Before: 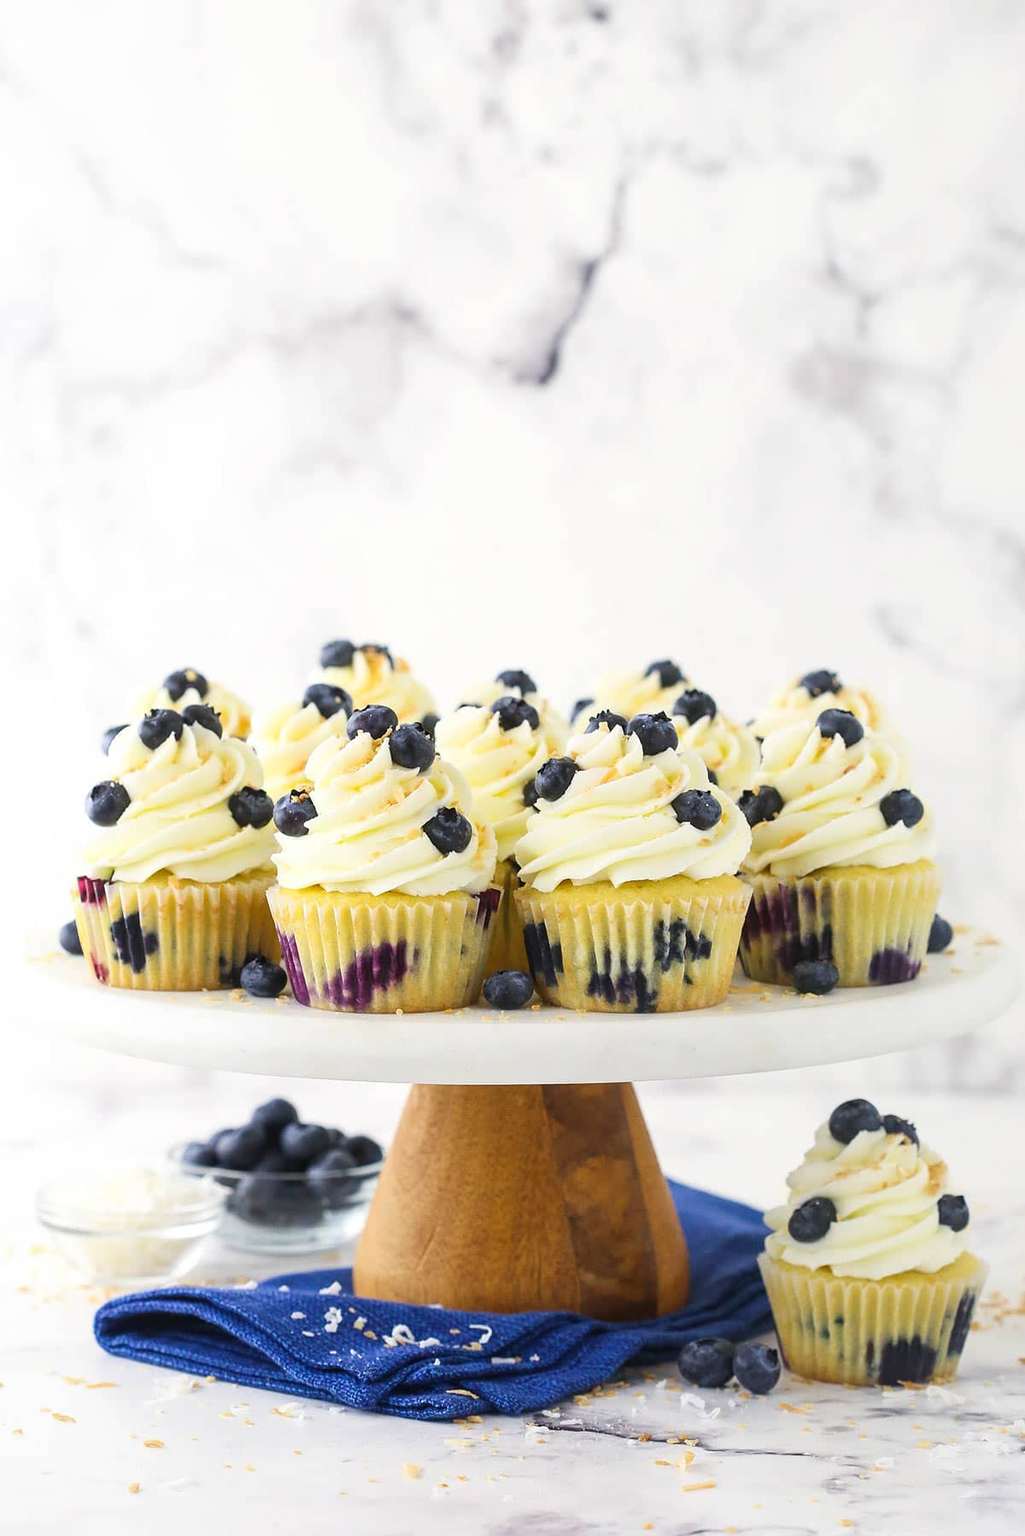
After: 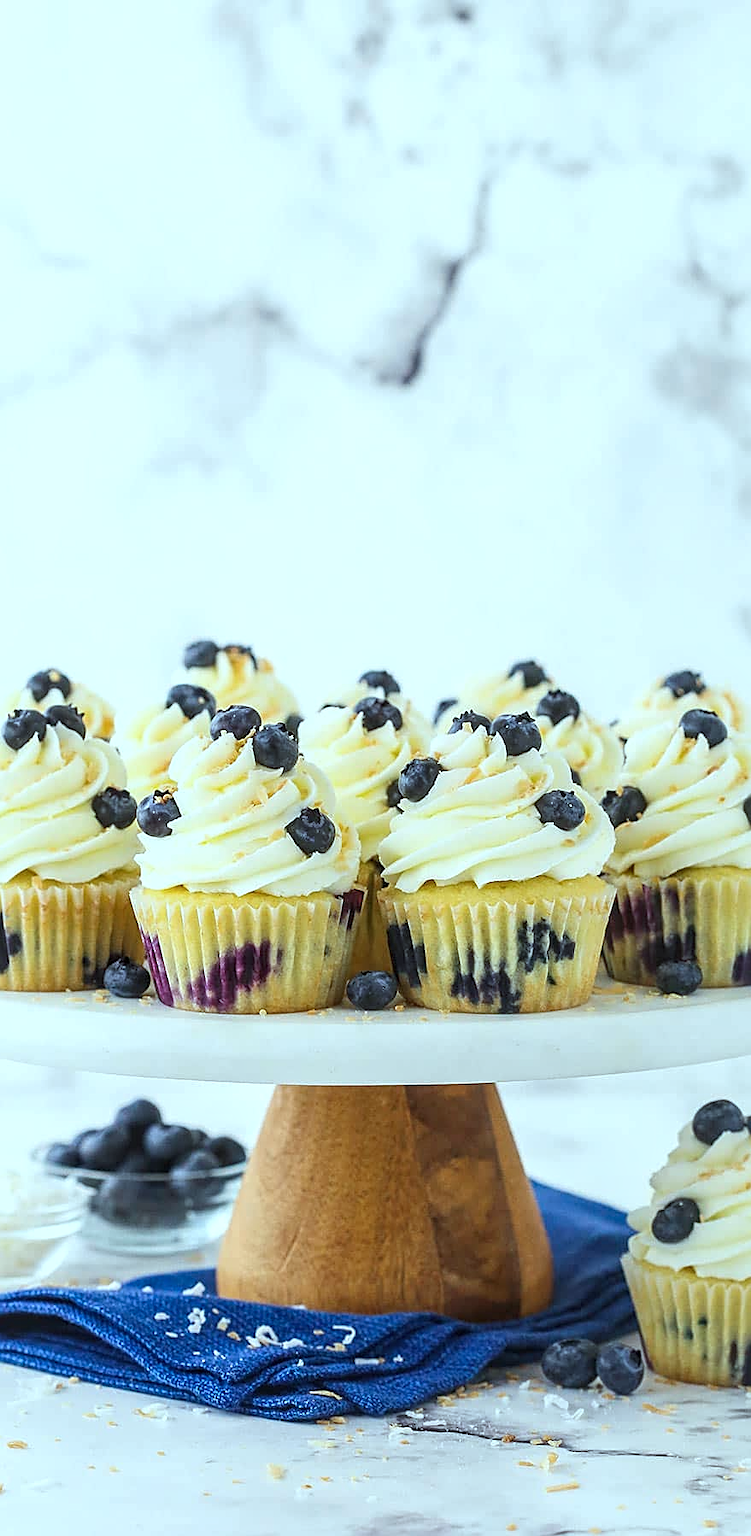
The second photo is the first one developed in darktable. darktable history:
local contrast: on, module defaults
sharpen: on, module defaults
crop: left 13.386%, top 0%, right 13.229%
color correction: highlights a* -10.36, highlights b* -10.08
